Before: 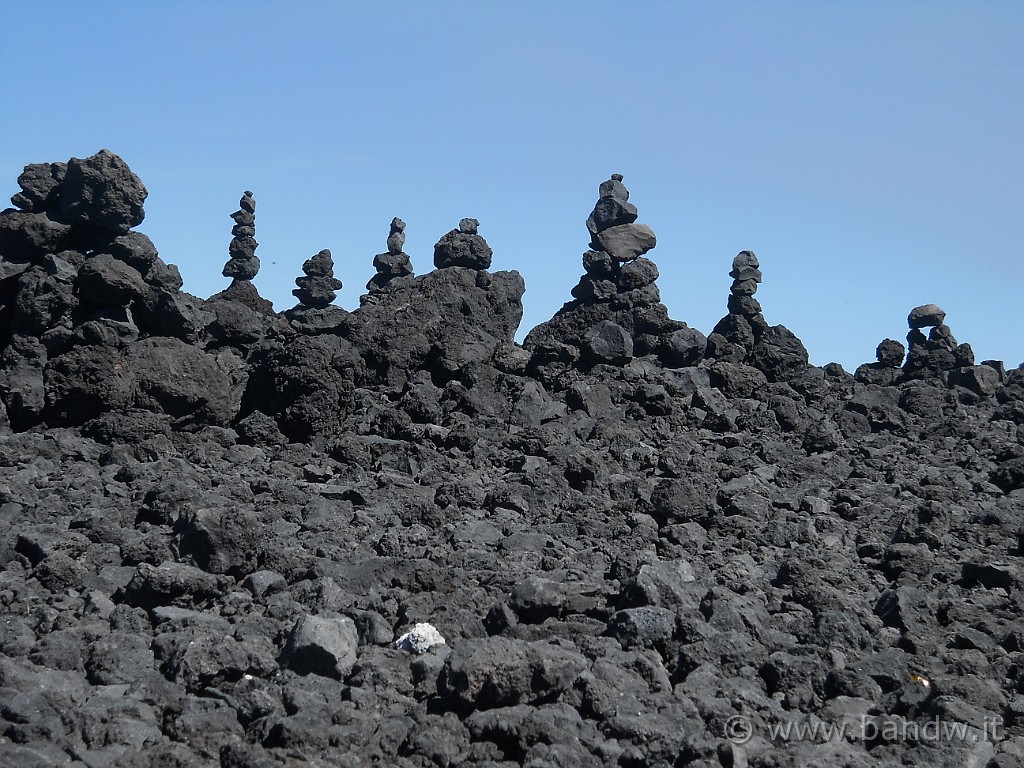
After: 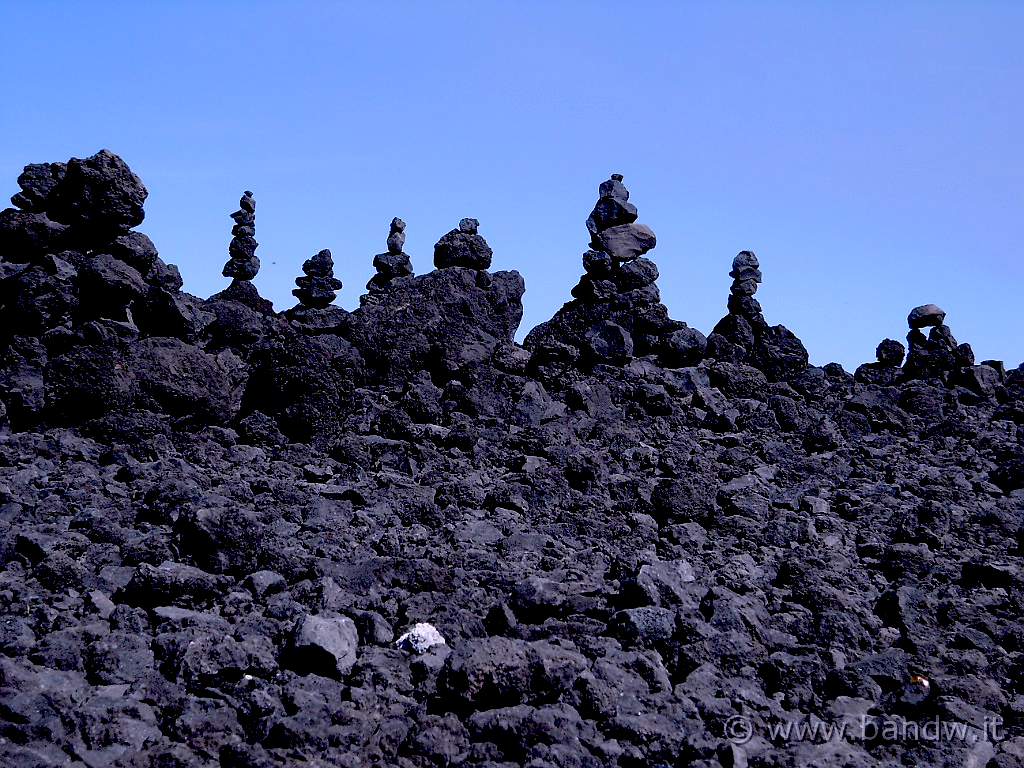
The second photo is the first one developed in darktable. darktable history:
white balance: red 1.042, blue 1.17
exposure: black level correction 0.056, exposure -0.039 EV, compensate highlight preservation false
